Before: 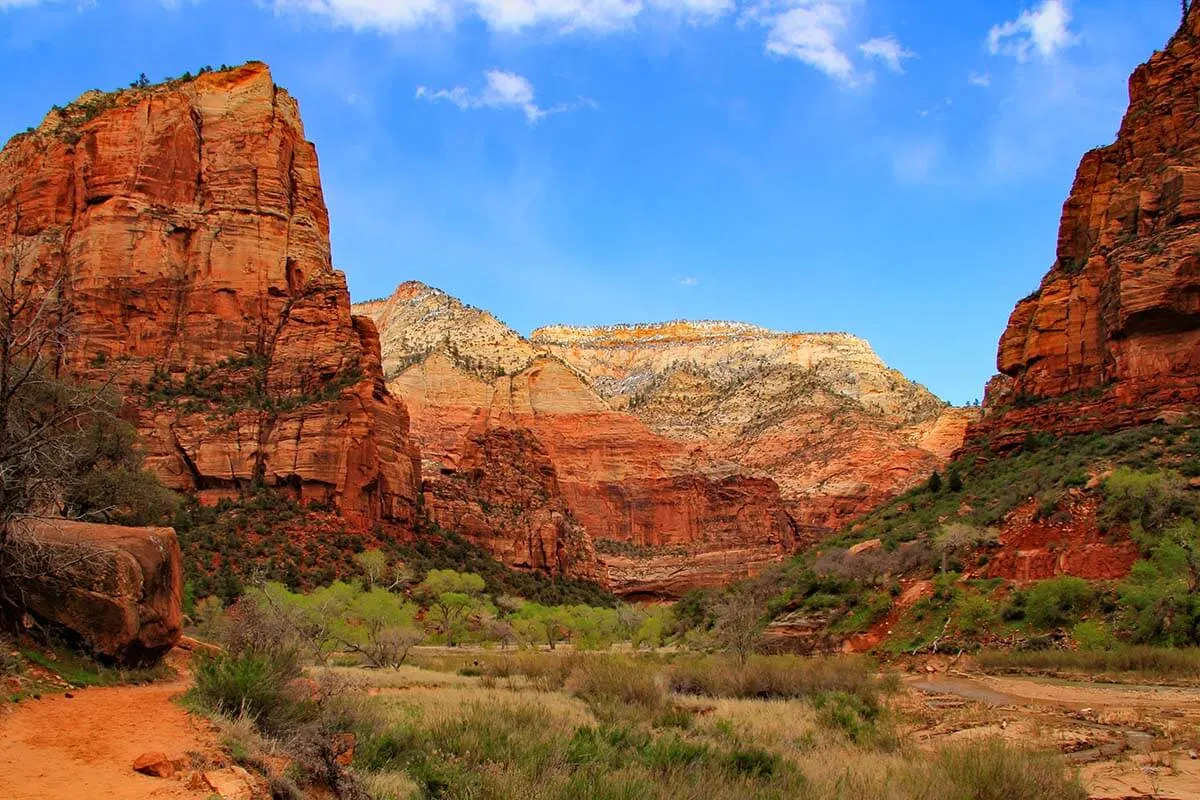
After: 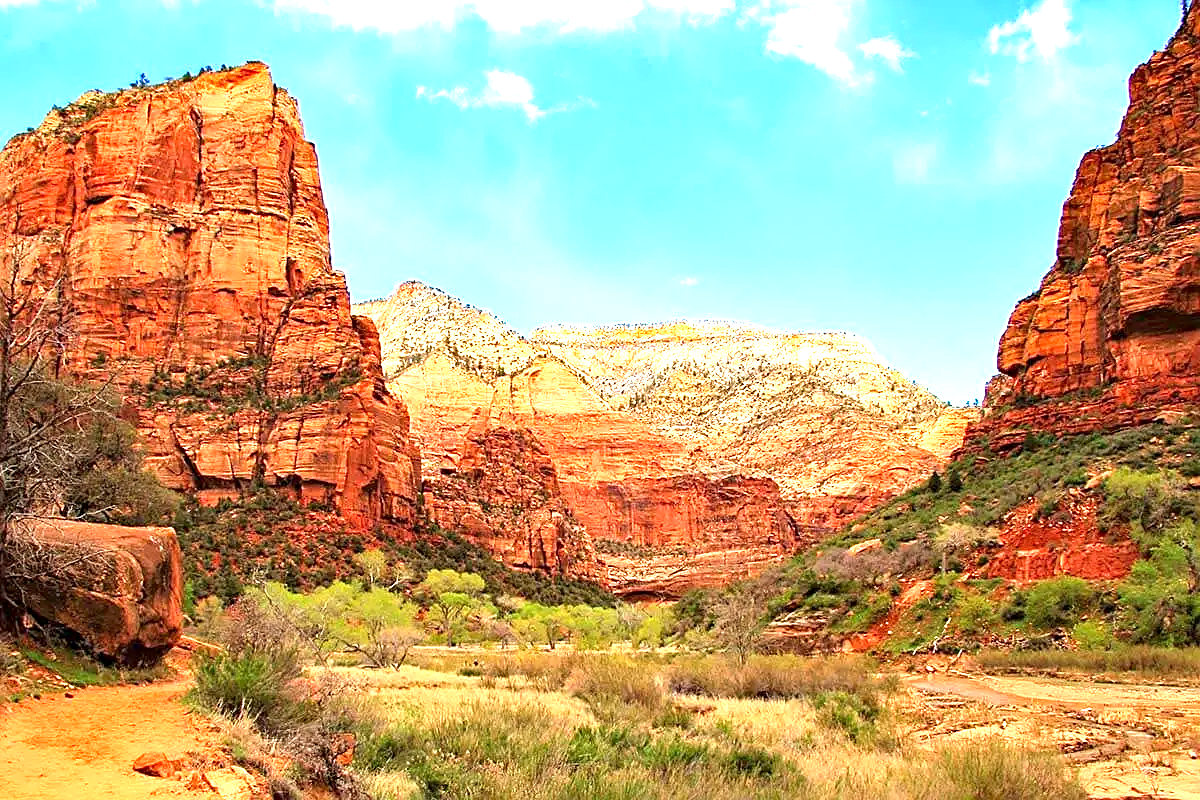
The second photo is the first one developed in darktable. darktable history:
sharpen: on, module defaults
exposure: black level correction 0.001, exposure 1.656 EV, compensate highlight preservation false
